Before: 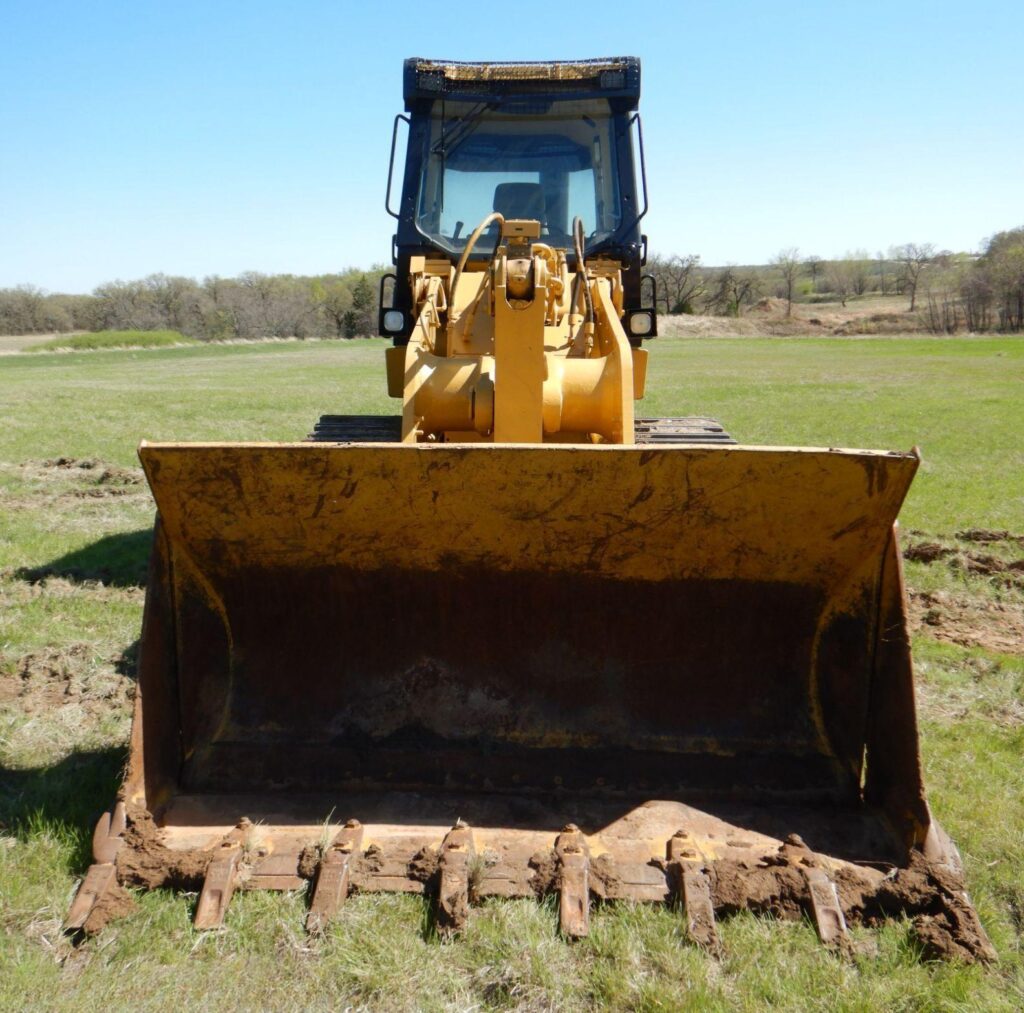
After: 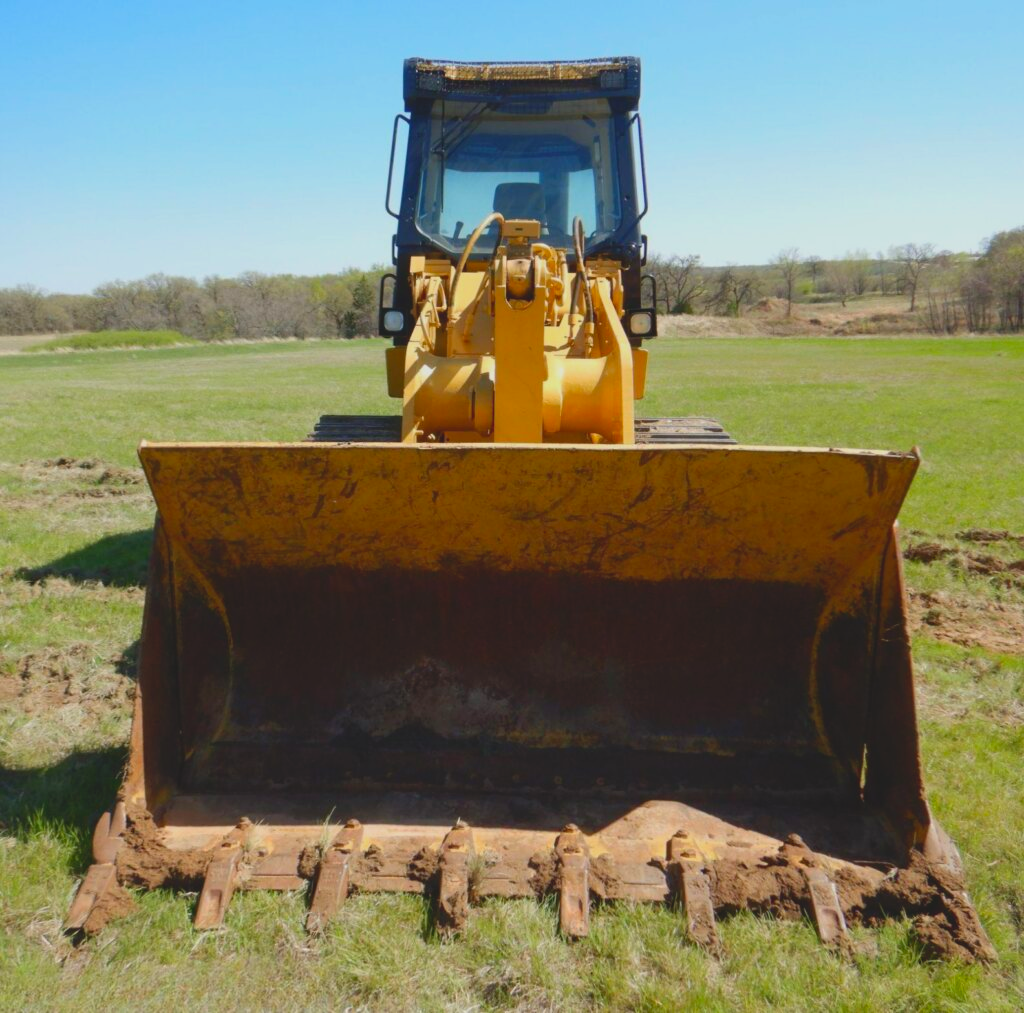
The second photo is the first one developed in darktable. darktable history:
contrast brightness saturation: contrast -0.205, saturation 0.187
